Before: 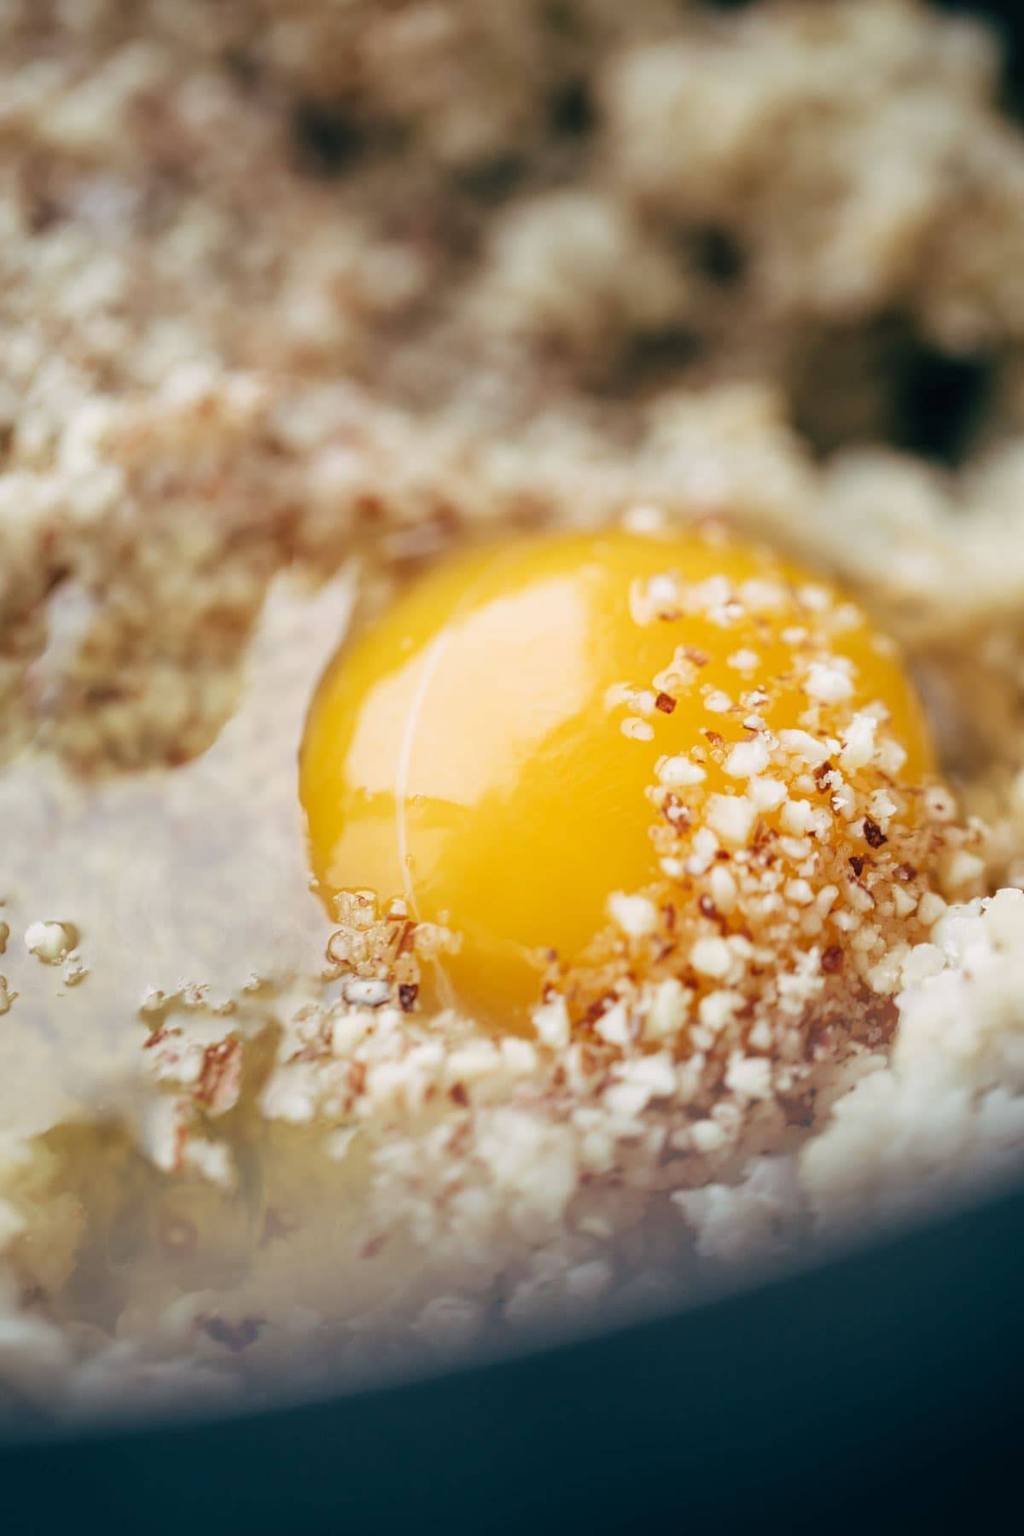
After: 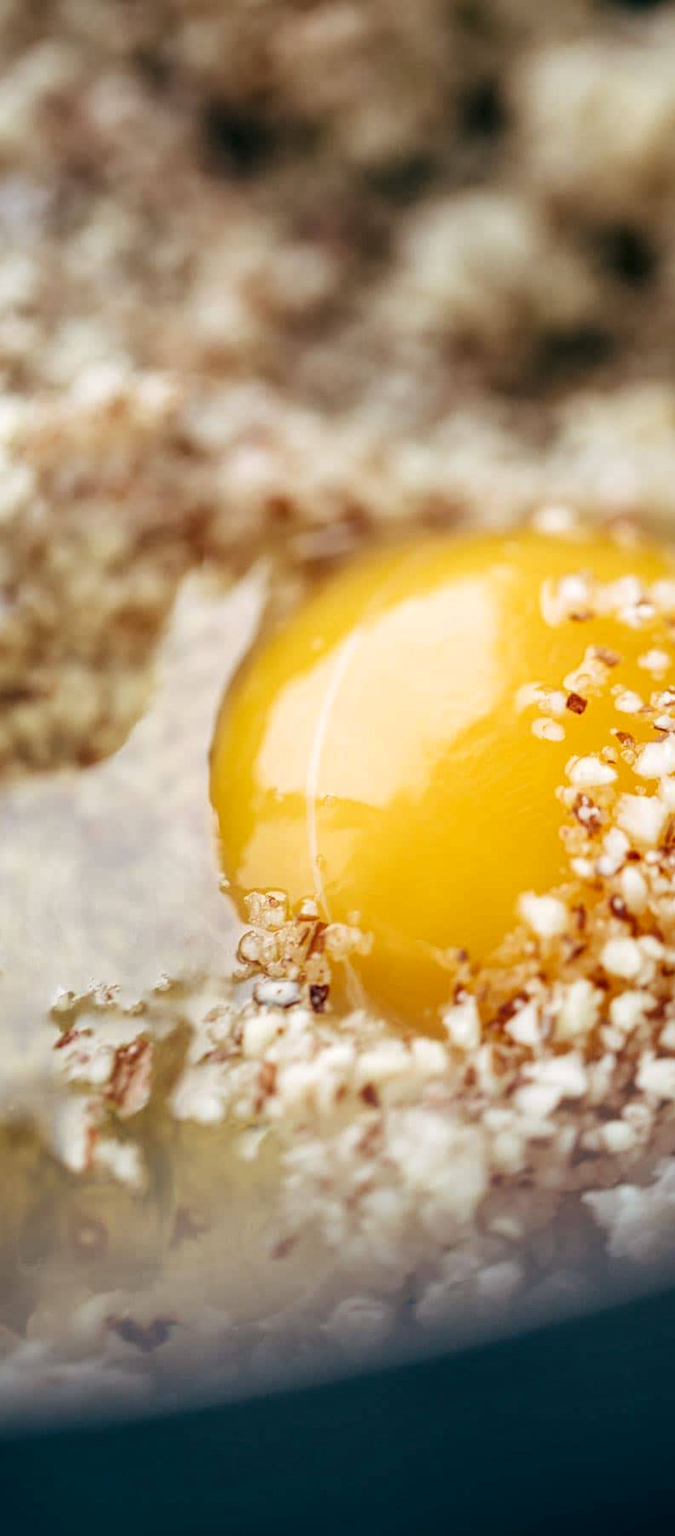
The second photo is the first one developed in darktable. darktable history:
local contrast: detail 130%
contrast brightness saturation: contrast 0.08, saturation 0.016
crop and rotate: left 8.802%, right 25.238%
